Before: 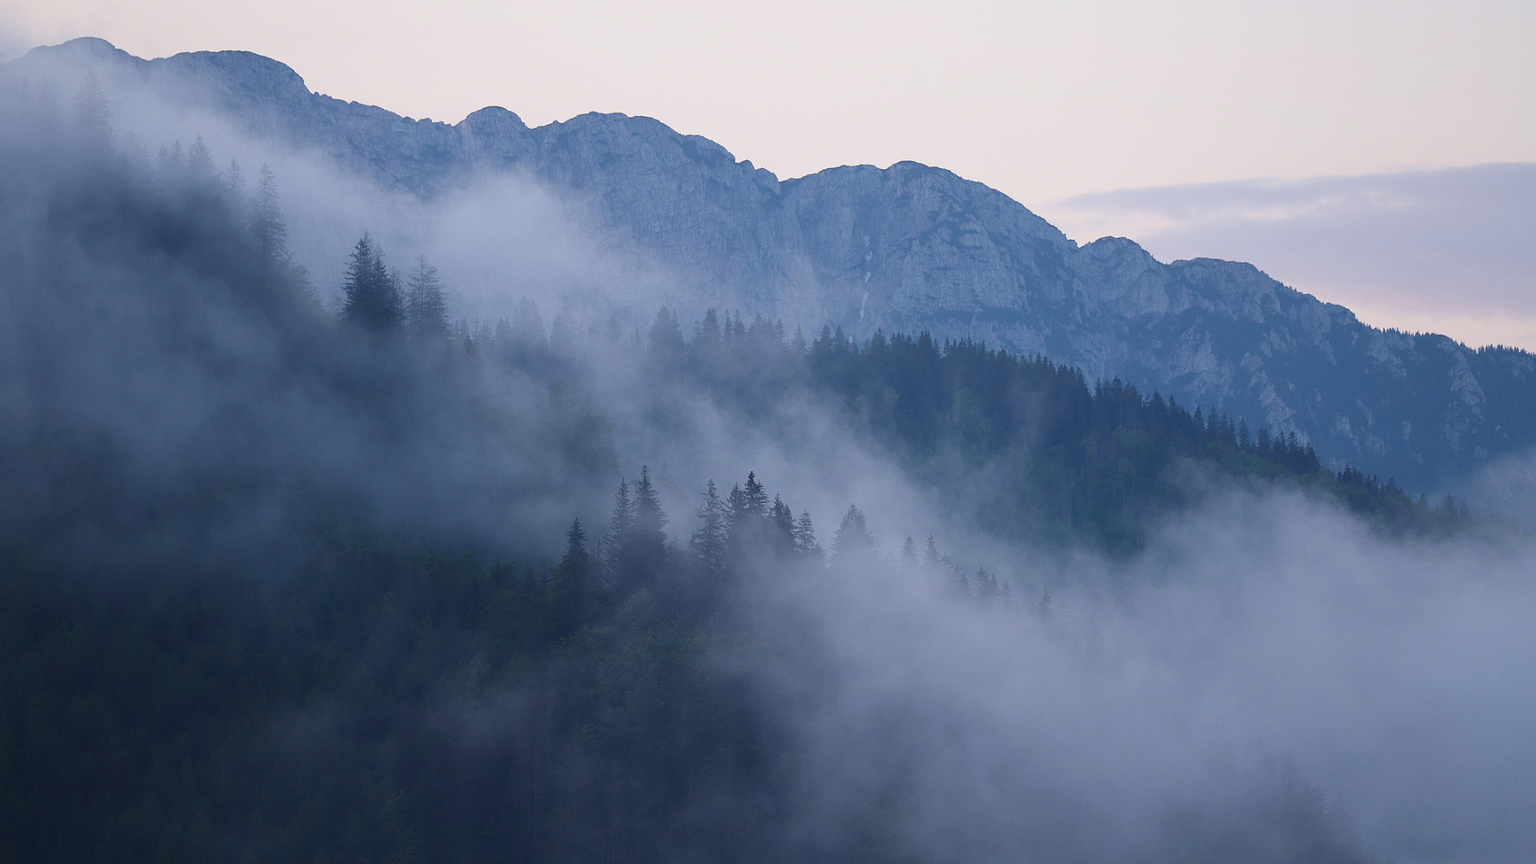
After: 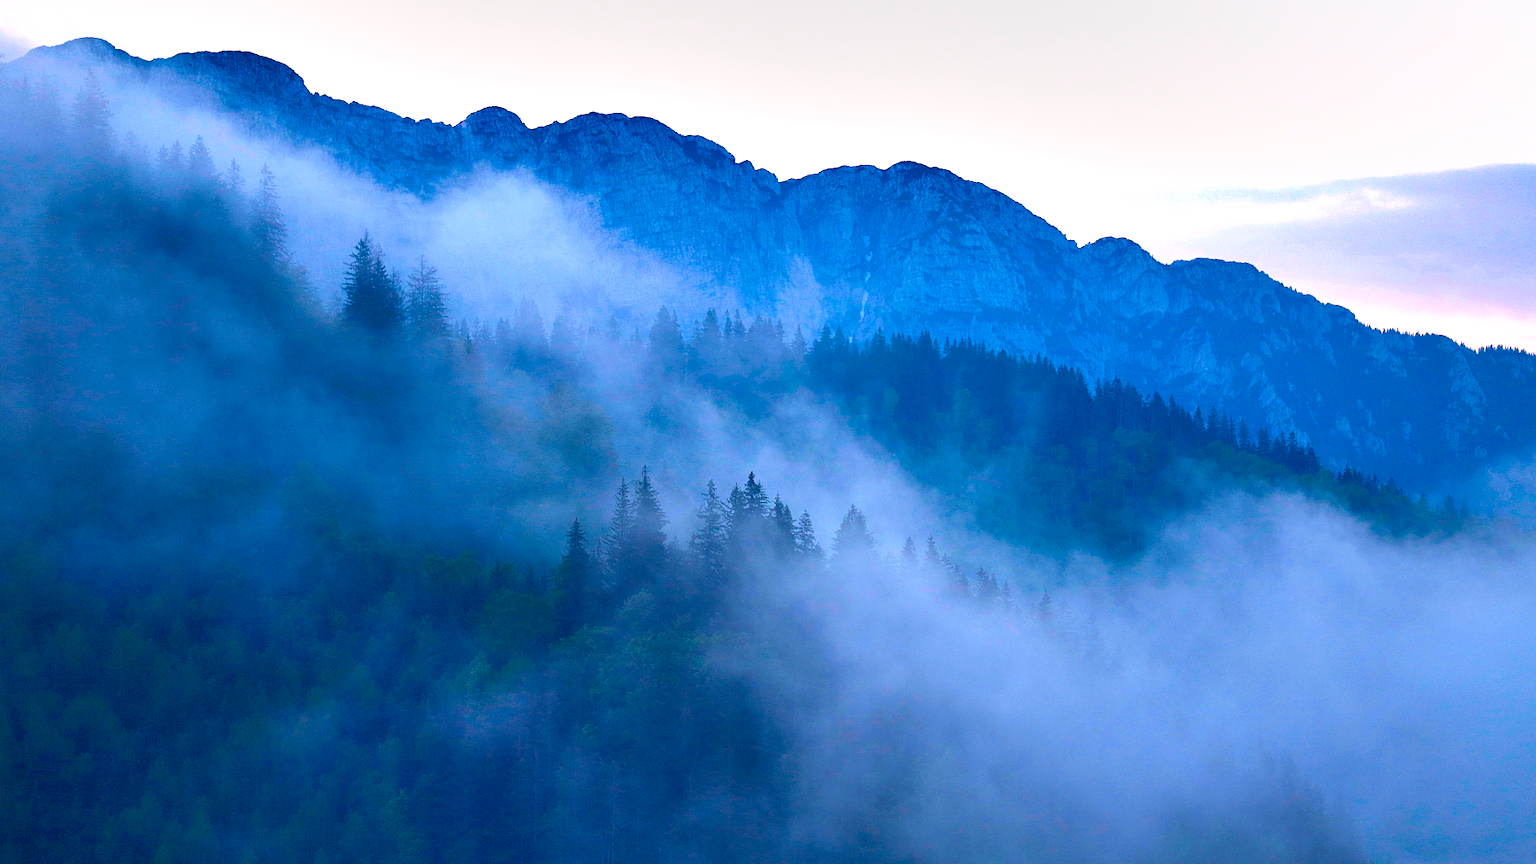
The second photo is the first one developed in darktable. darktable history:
color balance rgb: linear chroma grading › global chroma 20%, perceptual saturation grading › global saturation 65%, perceptual saturation grading › highlights 50%, perceptual saturation grading › shadows 30%, perceptual brilliance grading › global brilliance 12%, perceptual brilliance grading › highlights 15%, global vibrance 20%
shadows and highlights: soften with gaussian
